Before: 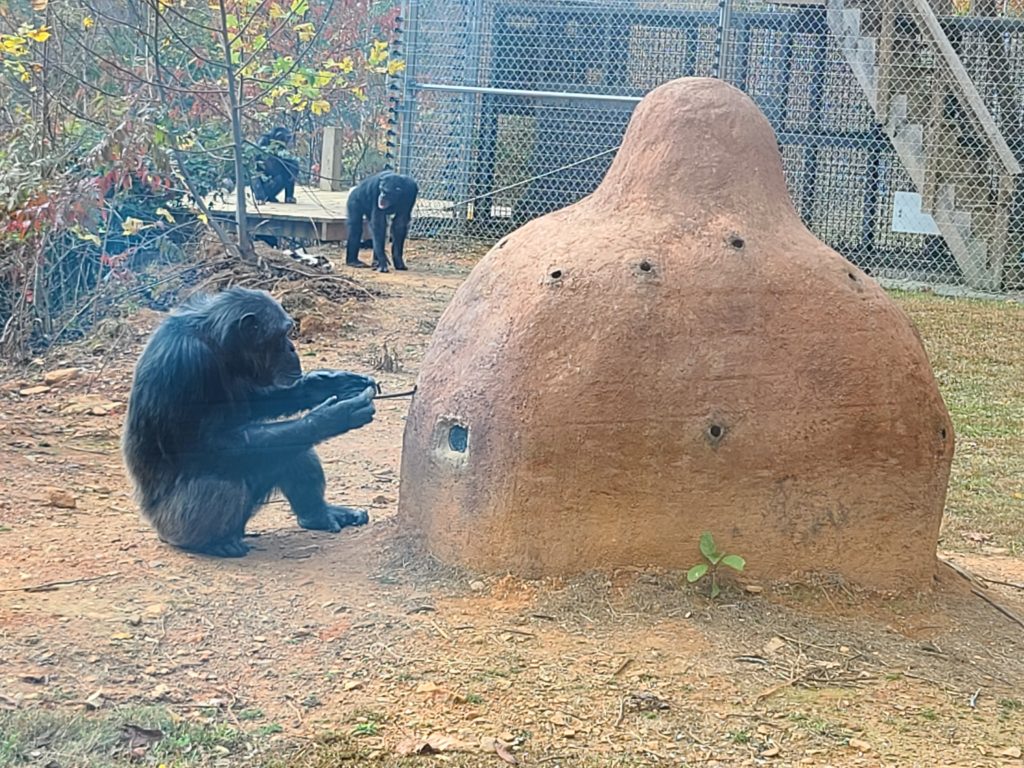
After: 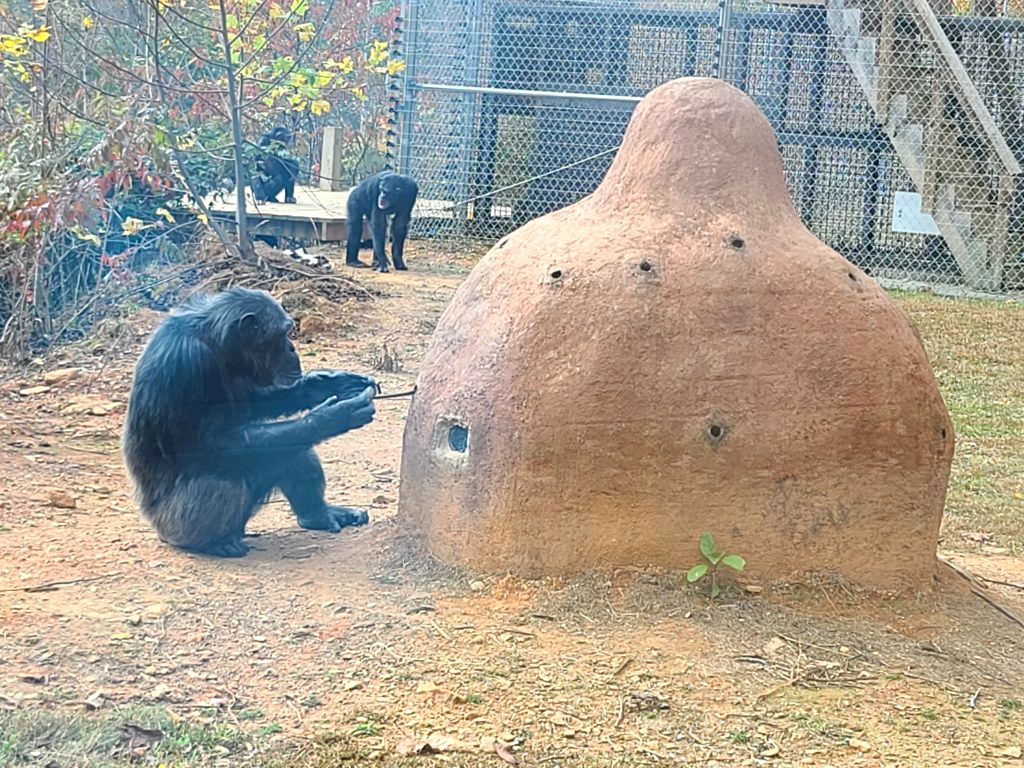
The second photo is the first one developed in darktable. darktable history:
exposure: black level correction 0.001, exposure 0.299 EV, compensate highlight preservation false
